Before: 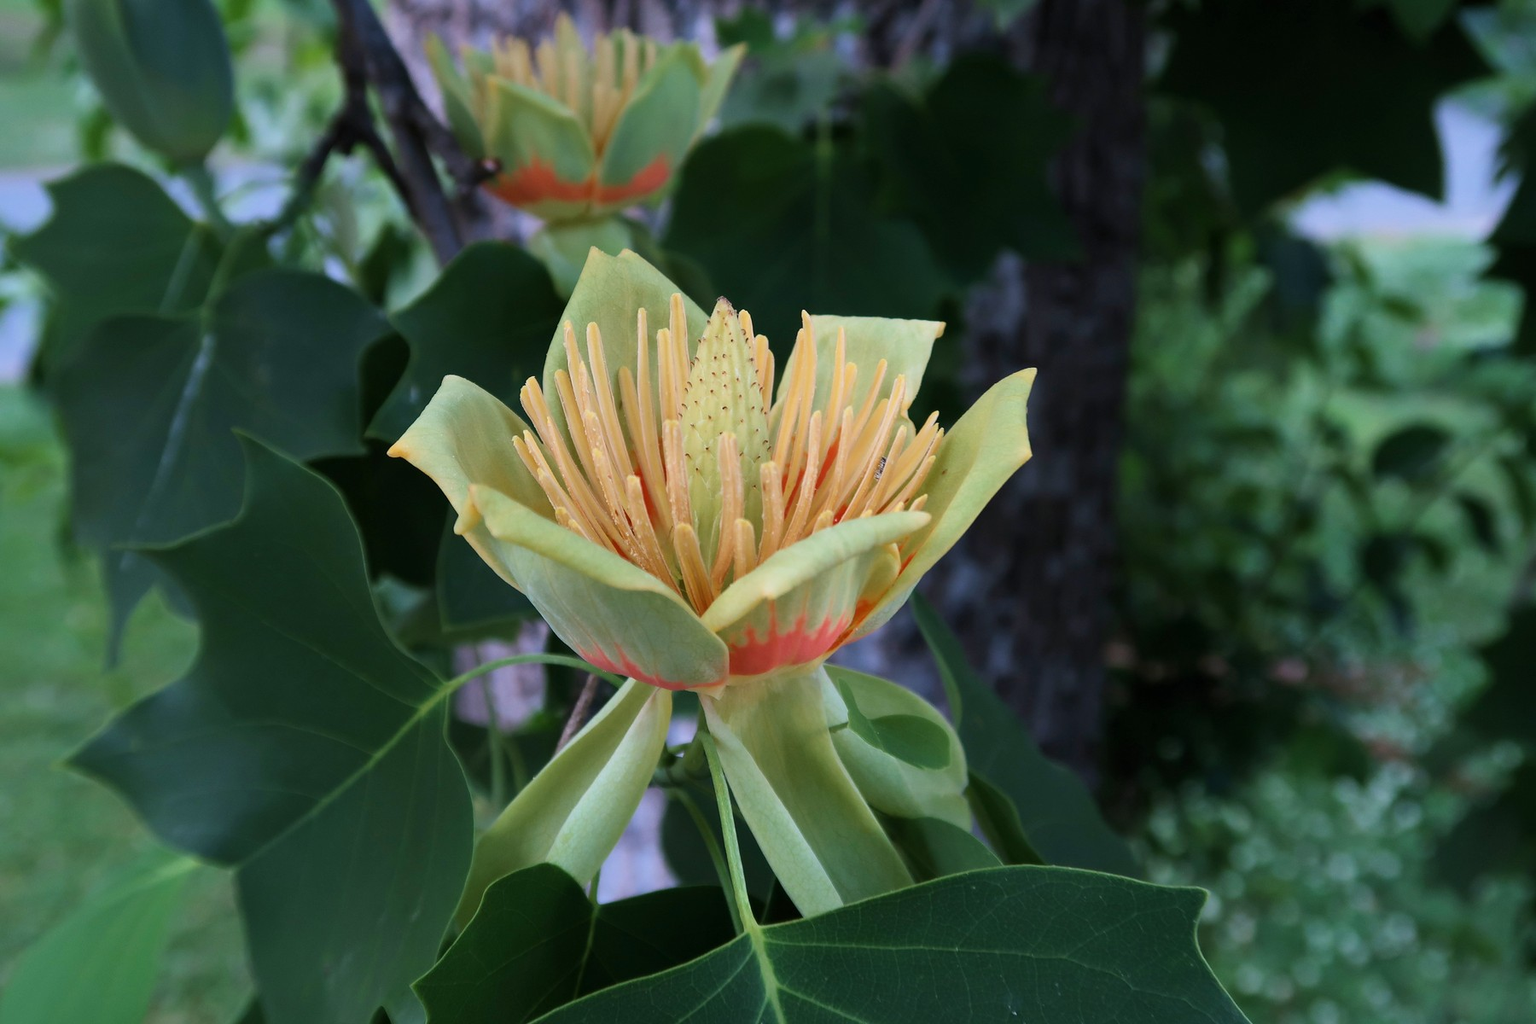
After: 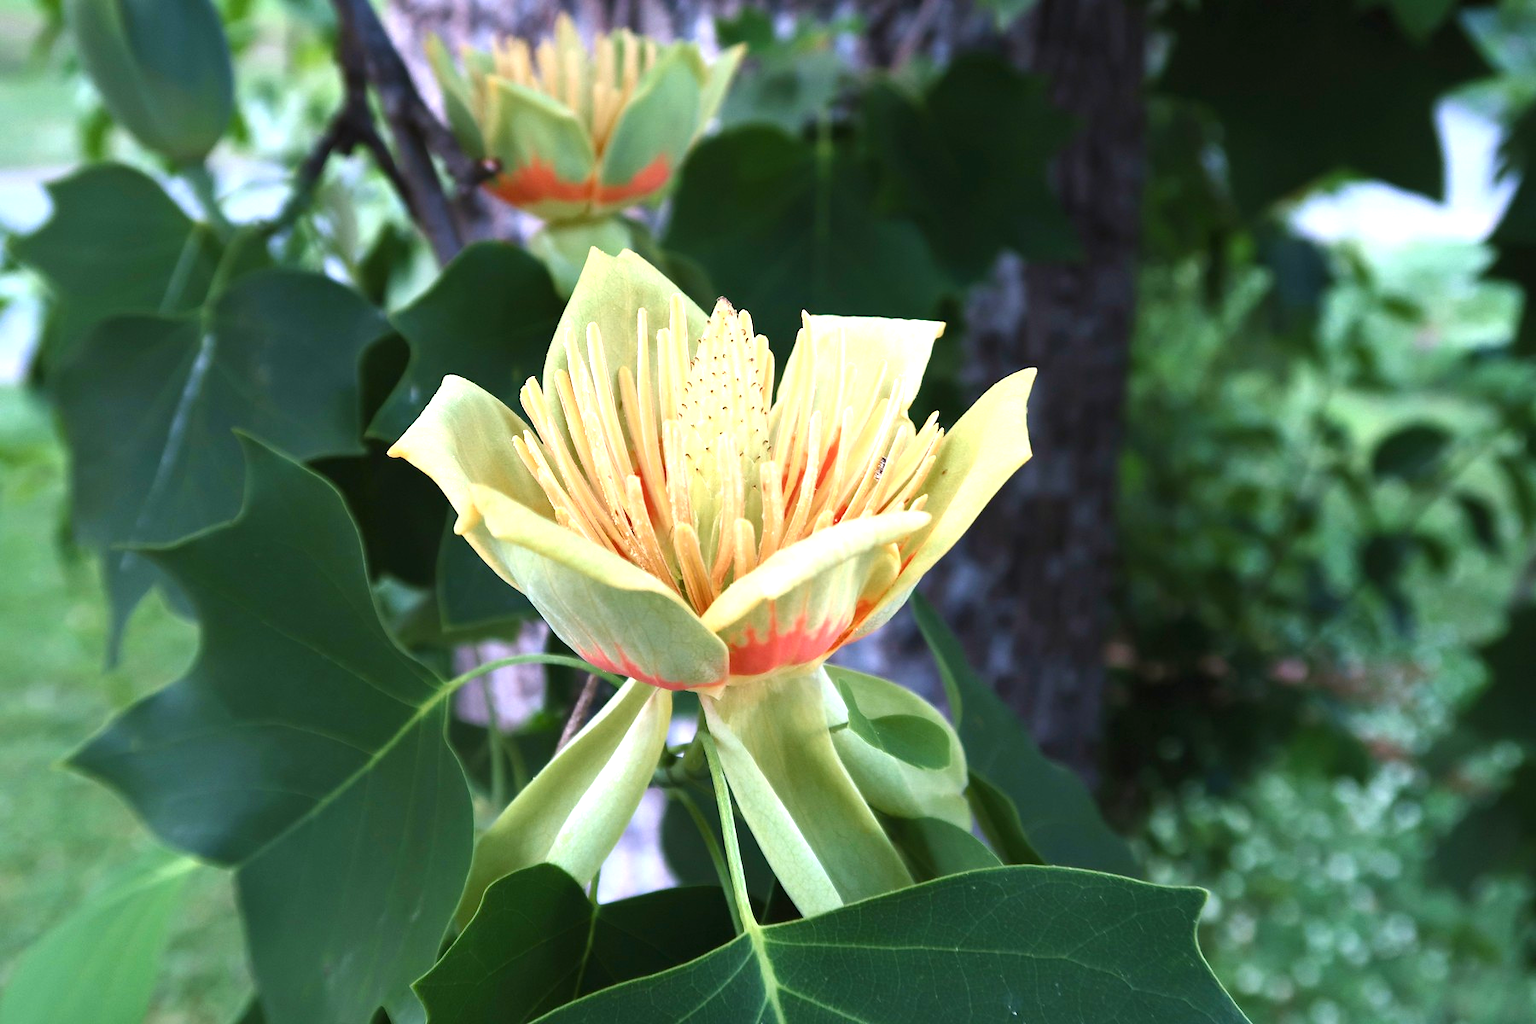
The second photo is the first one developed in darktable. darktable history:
color balance rgb: shadows lift › chroma 1%, shadows lift › hue 28.8°, power › hue 60°, highlights gain › chroma 1%, highlights gain › hue 60°, global offset › luminance 0.25%, perceptual saturation grading › highlights -20%, perceptual saturation grading › shadows 20%, perceptual brilliance grading › highlights 10%, perceptual brilliance grading › shadows -5%, global vibrance 19.67%
tone equalizer: on, module defaults
exposure: black level correction 0, exposure 0.9 EV, compensate highlight preservation false
